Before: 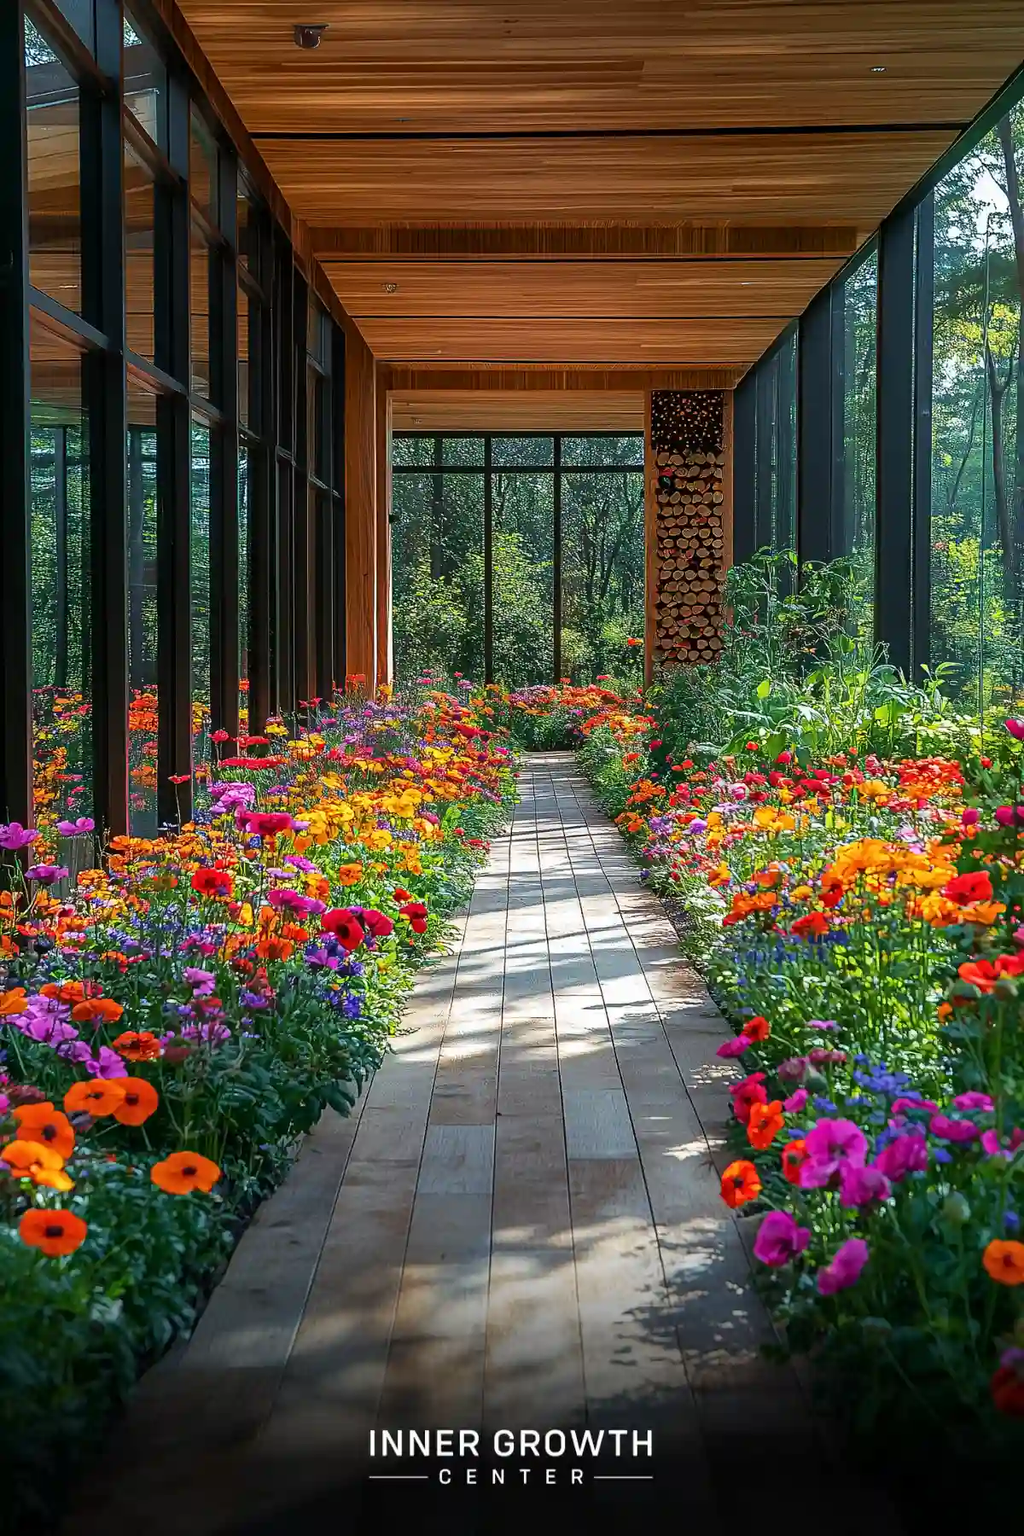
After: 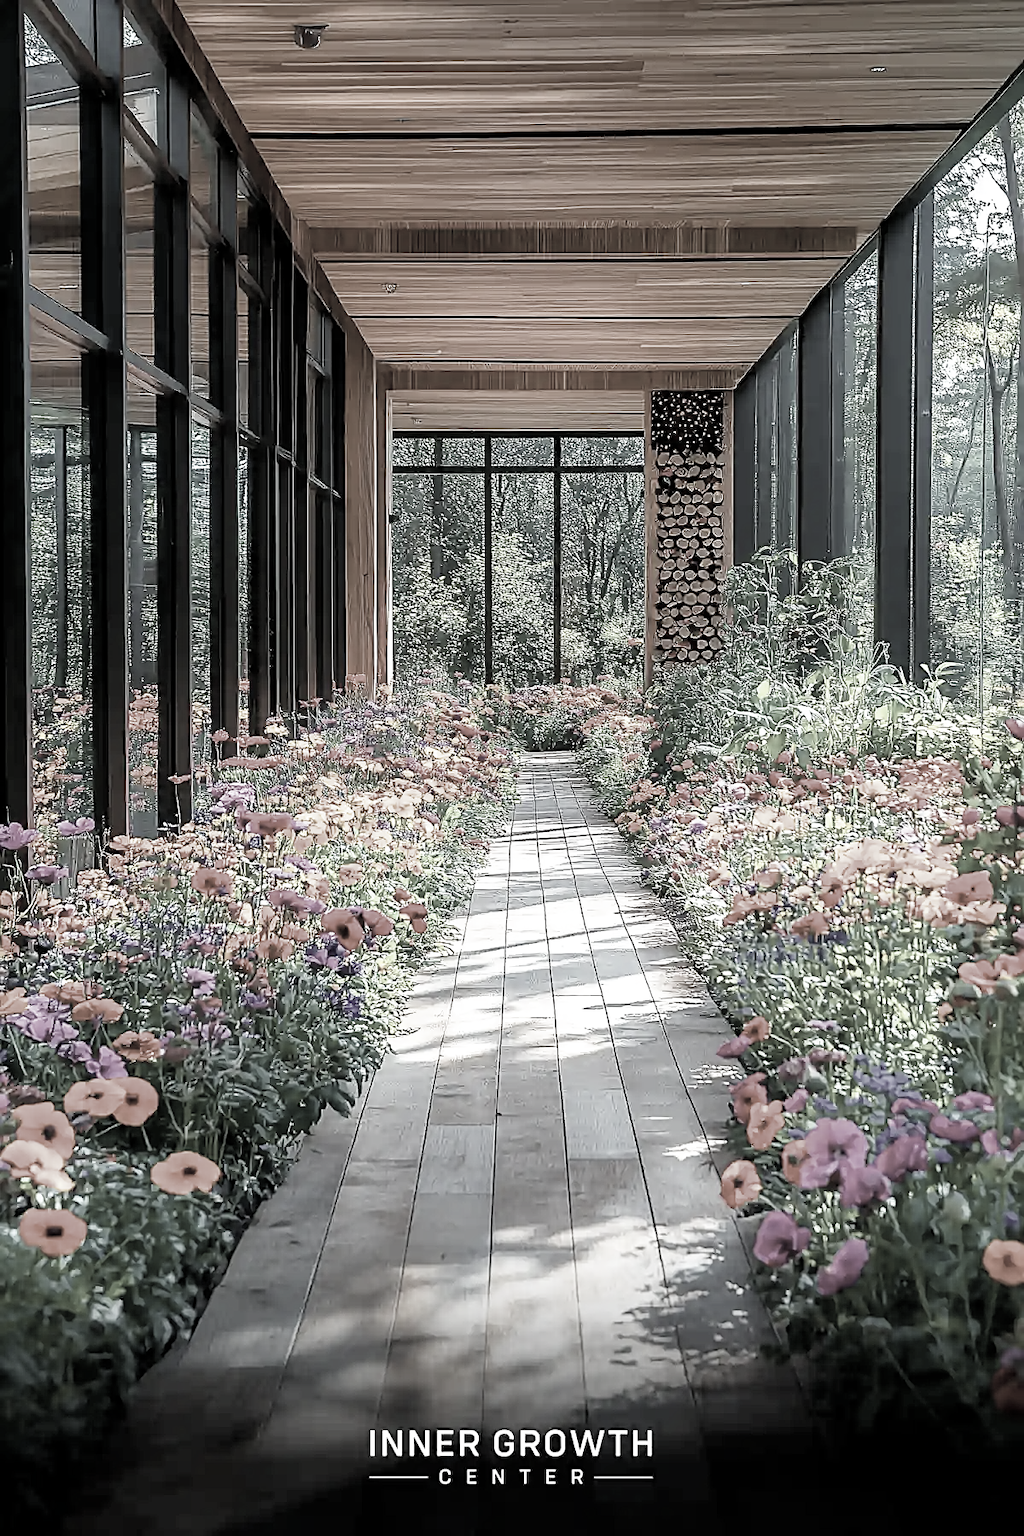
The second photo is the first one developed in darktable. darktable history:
sharpen: on, module defaults
exposure: black level correction 0.001, exposure 1.398 EV, compensate exposure bias true, compensate highlight preservation false
color balance rgb: perceptual saturation grading › global saturation -1.632%, perceptual saturation grading › highlights -7.353%, perceptual saturation grading › mid-tones 8.106%, perceptual saturation grading › shadows 4.254%, global vibrance 20%
filmic rgb: middle gray luminance 18.39%, black relative exposure -11.23 EV, white relative exposure 3.75 EV, threshold 3.06 EV, target black luminance 0%, hardness 5.81, latitude 57.71%, contrast 0.964, shadows ↔ highlights balance 49.78%, enable highlight reconstruction true
color correction: highlights b* -0.05, saturation 0.172
